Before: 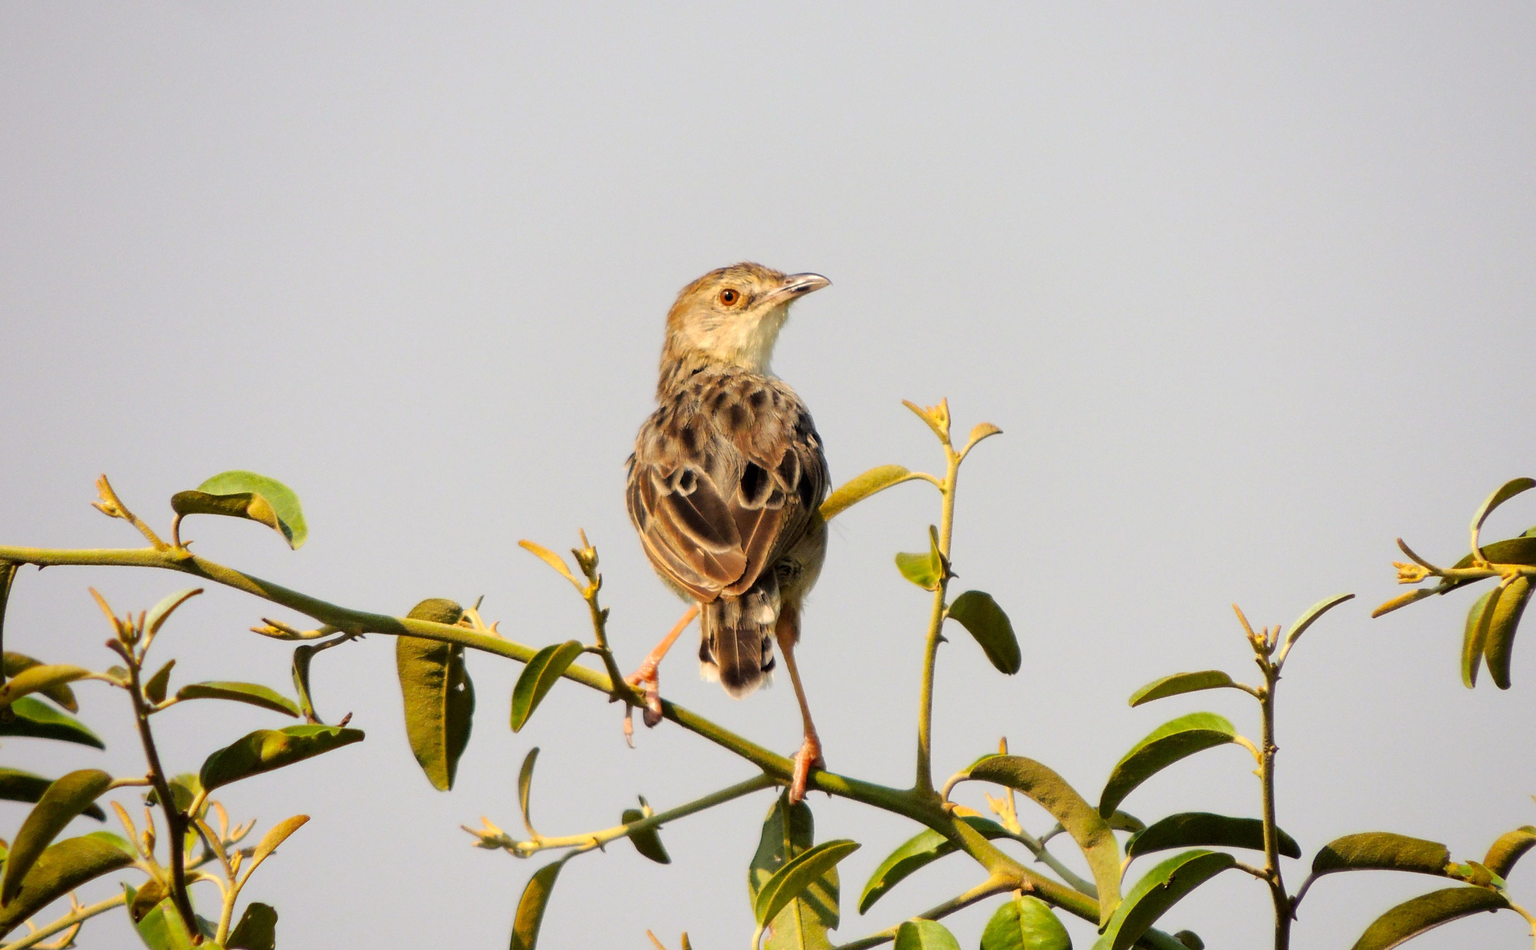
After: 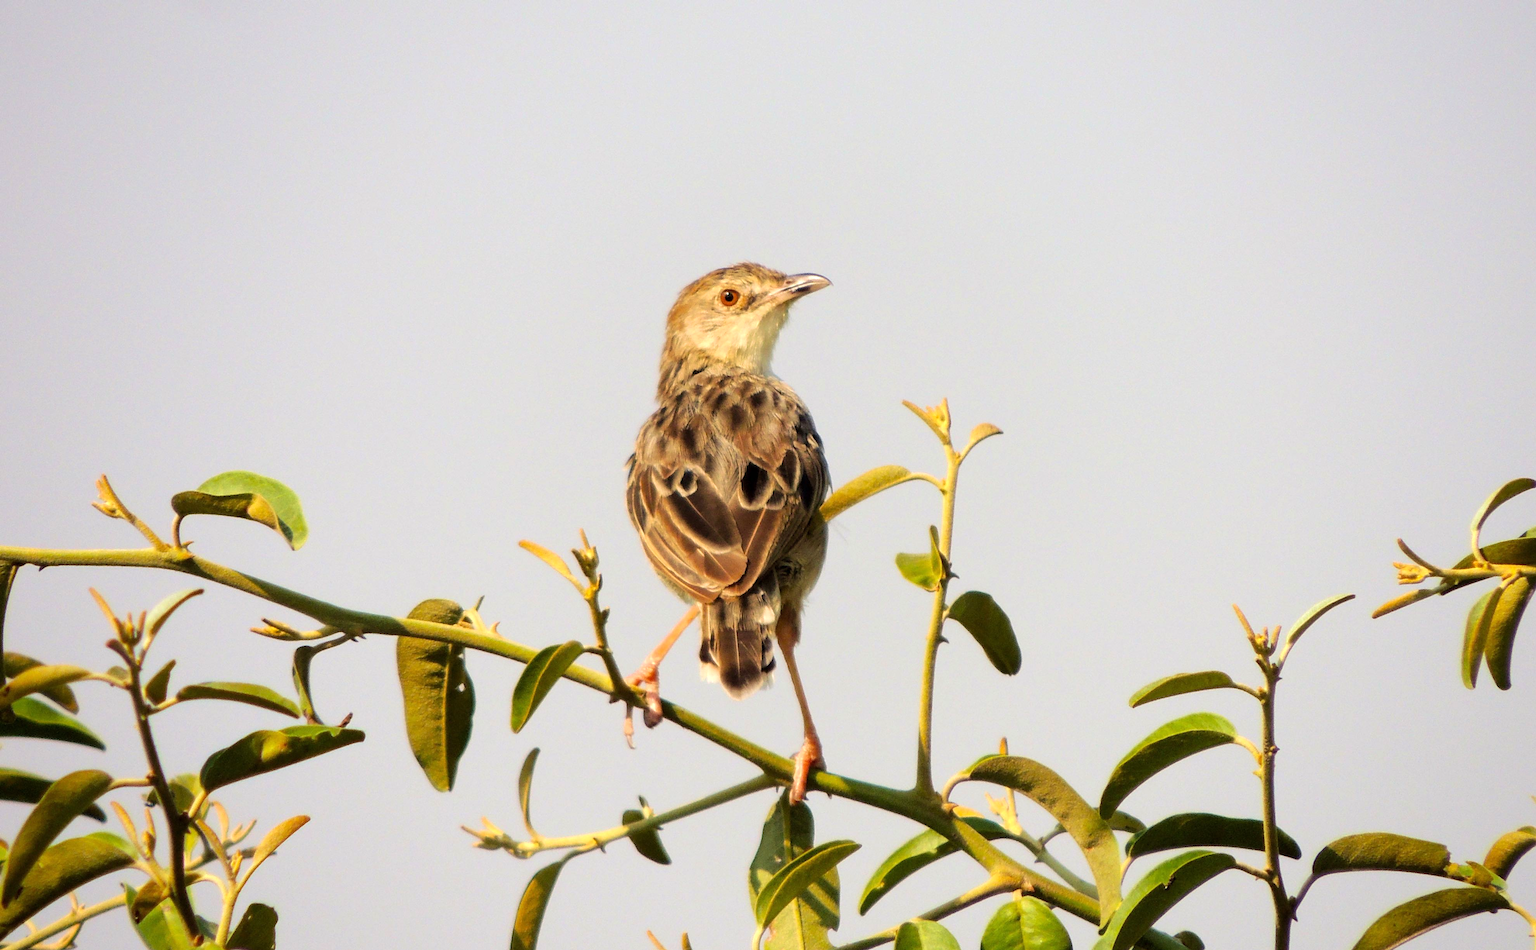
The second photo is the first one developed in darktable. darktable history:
velvia: on, module defaults
exposure: exposure 0.195 EV, compensate exposure bias true, compensate highlight preservation false
